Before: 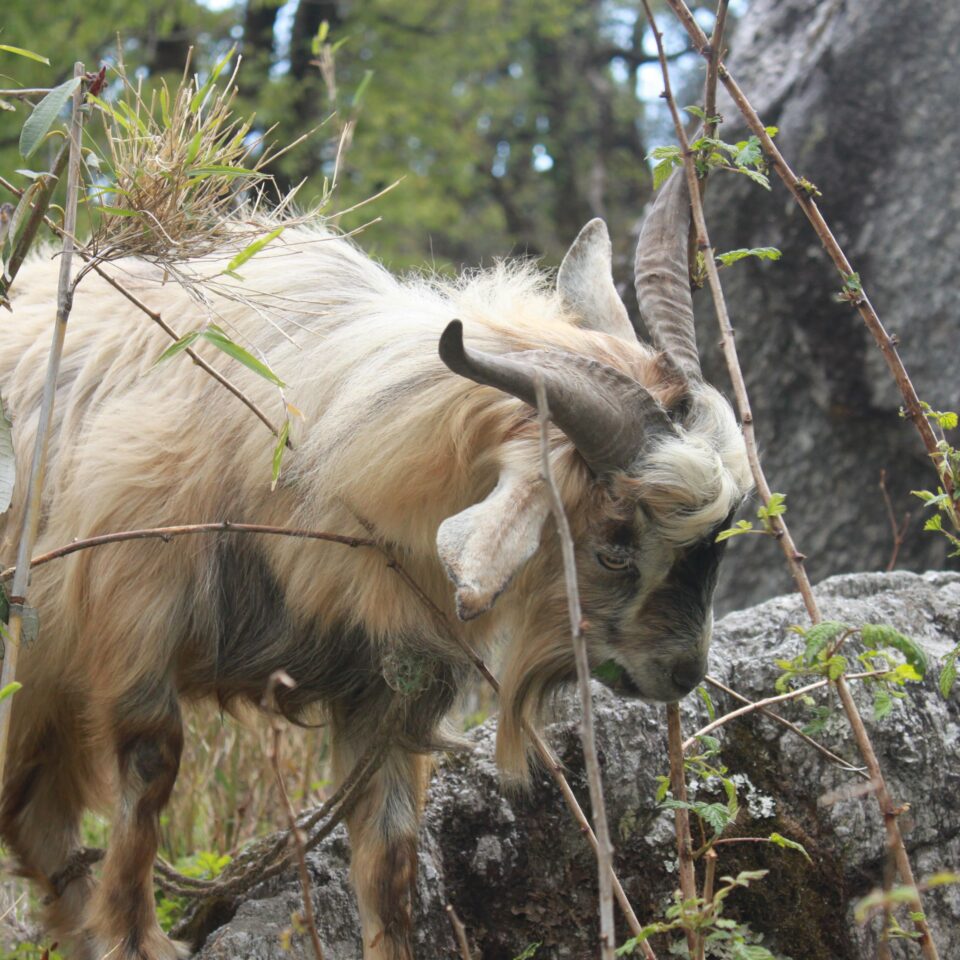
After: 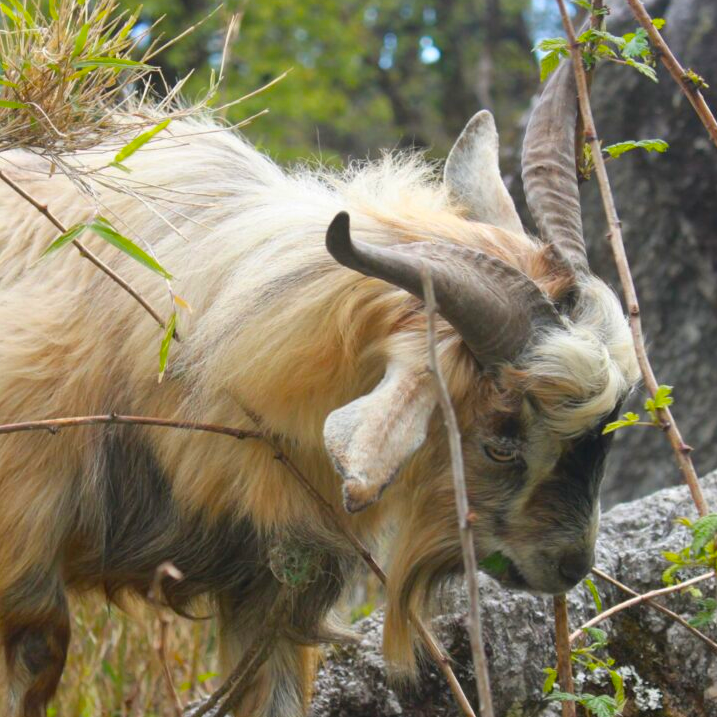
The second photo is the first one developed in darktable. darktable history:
color balance rgb: linear chroma grading › global chroma 15%, perceptual saturation grading › global saturation 30%
crop and rotate: left 11.831%, top 11.346%, right 13.429%, bottom 13.899%
